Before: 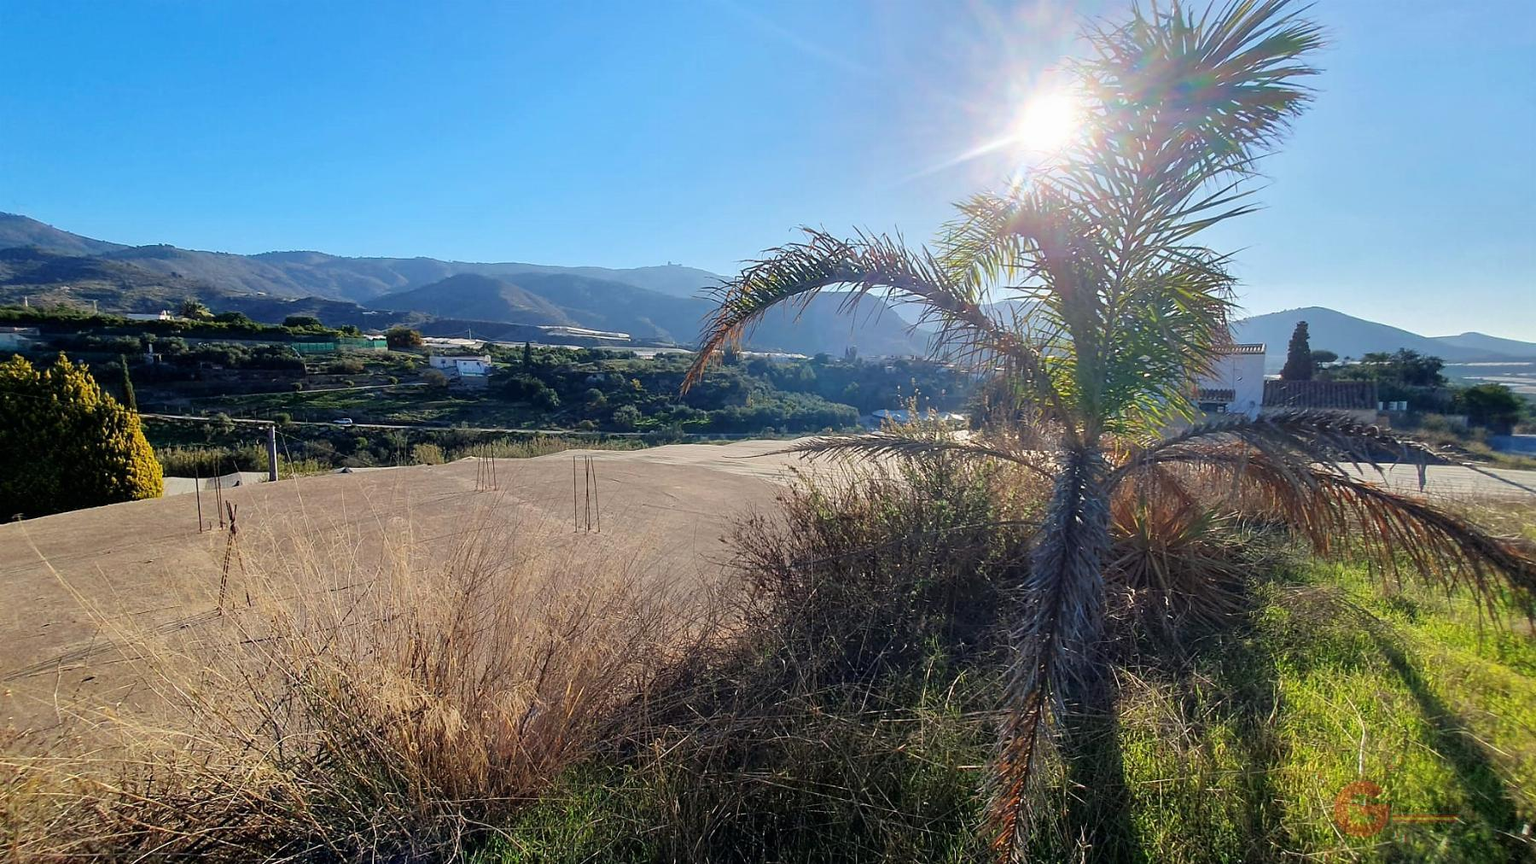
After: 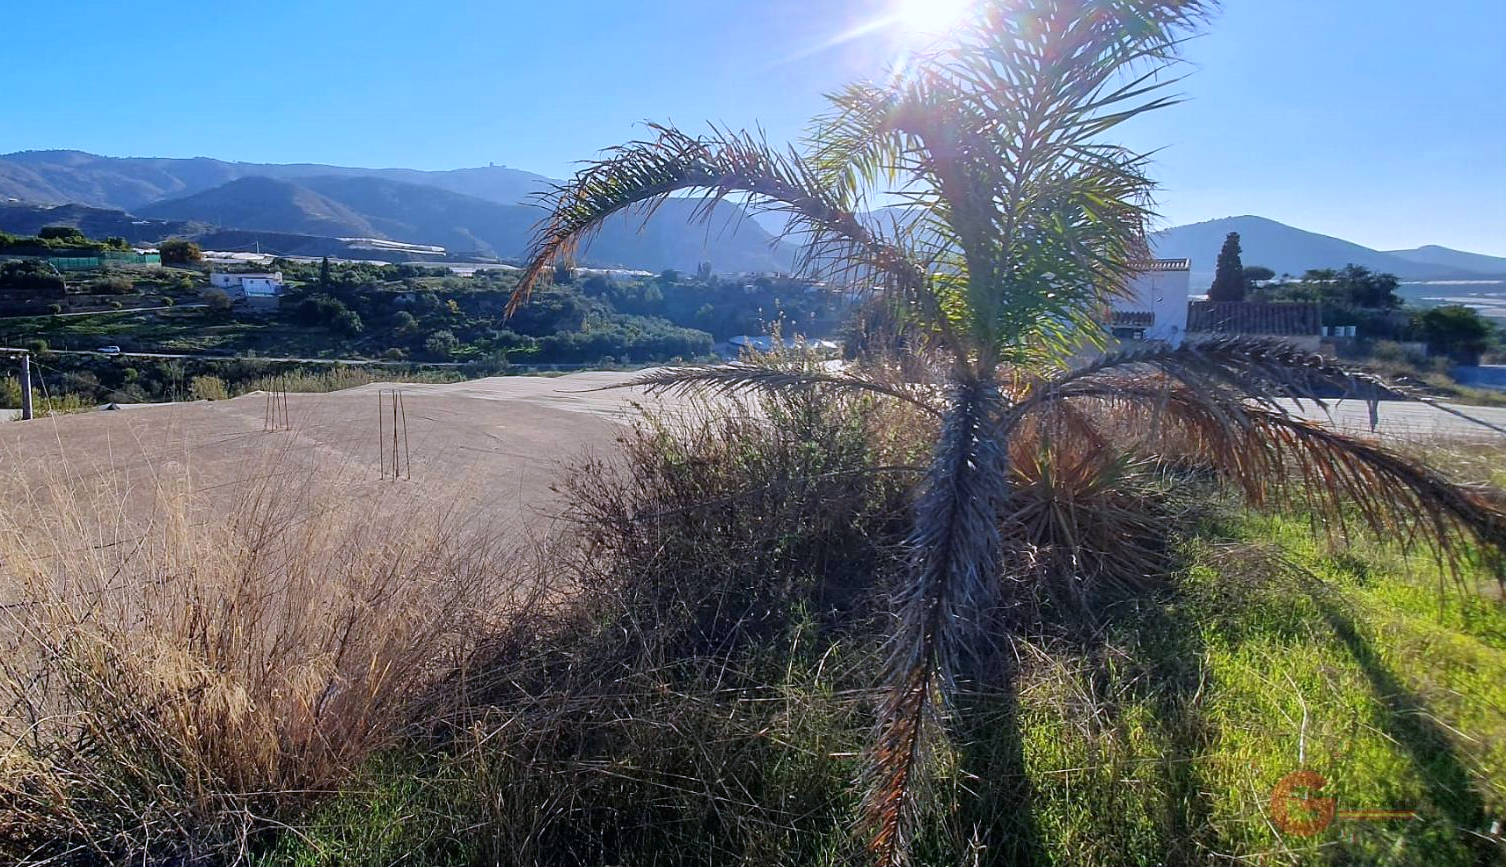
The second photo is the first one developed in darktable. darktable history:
crop: left 16.315%, top 14.246%
white balance: red 0.967, blue 1.119, emerald 0.756
